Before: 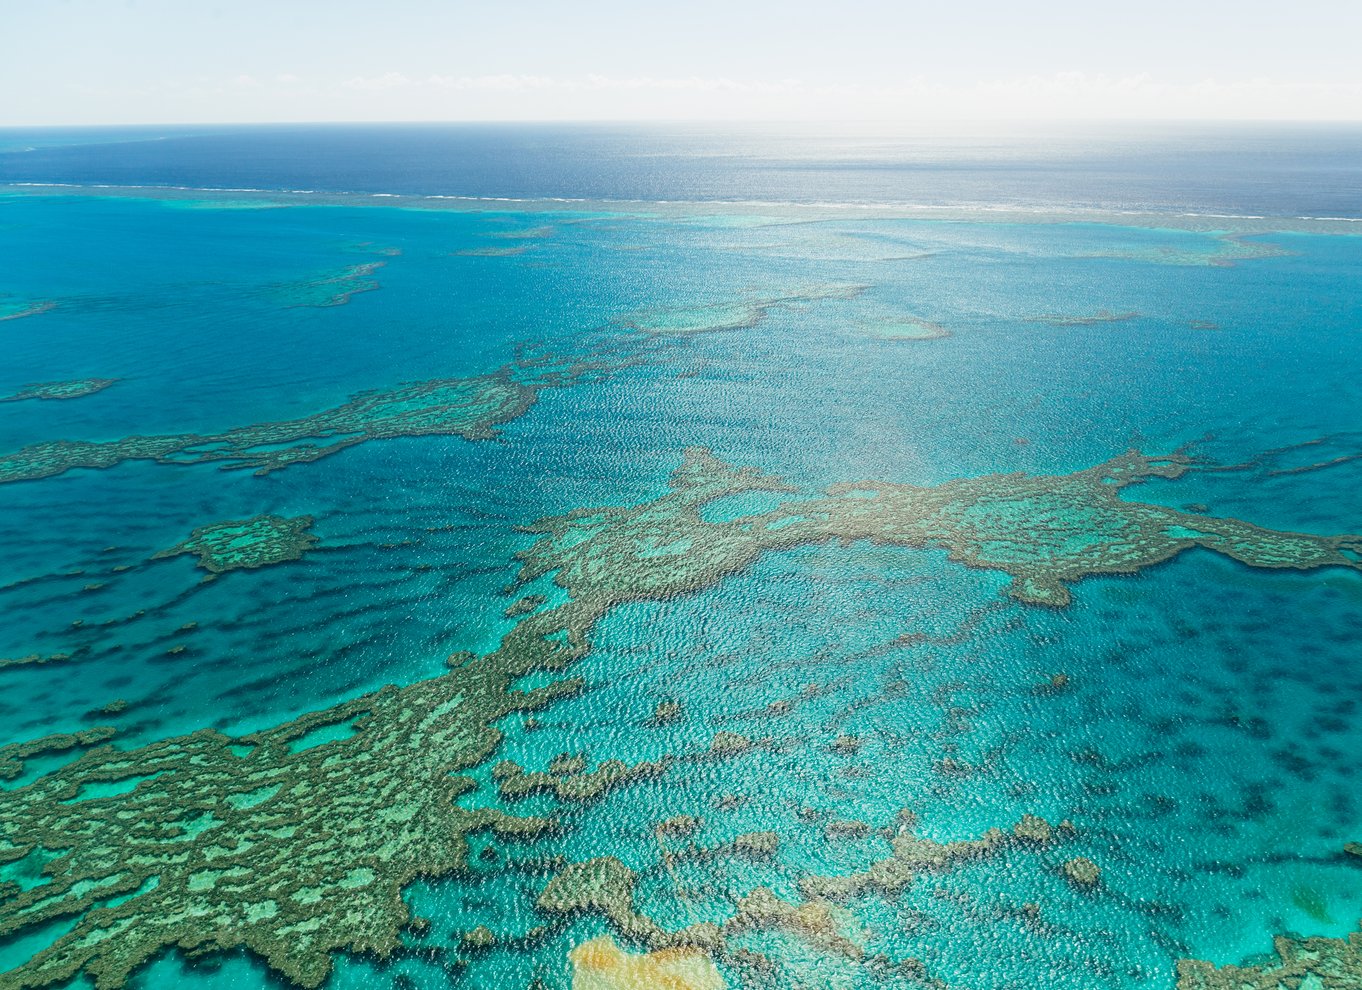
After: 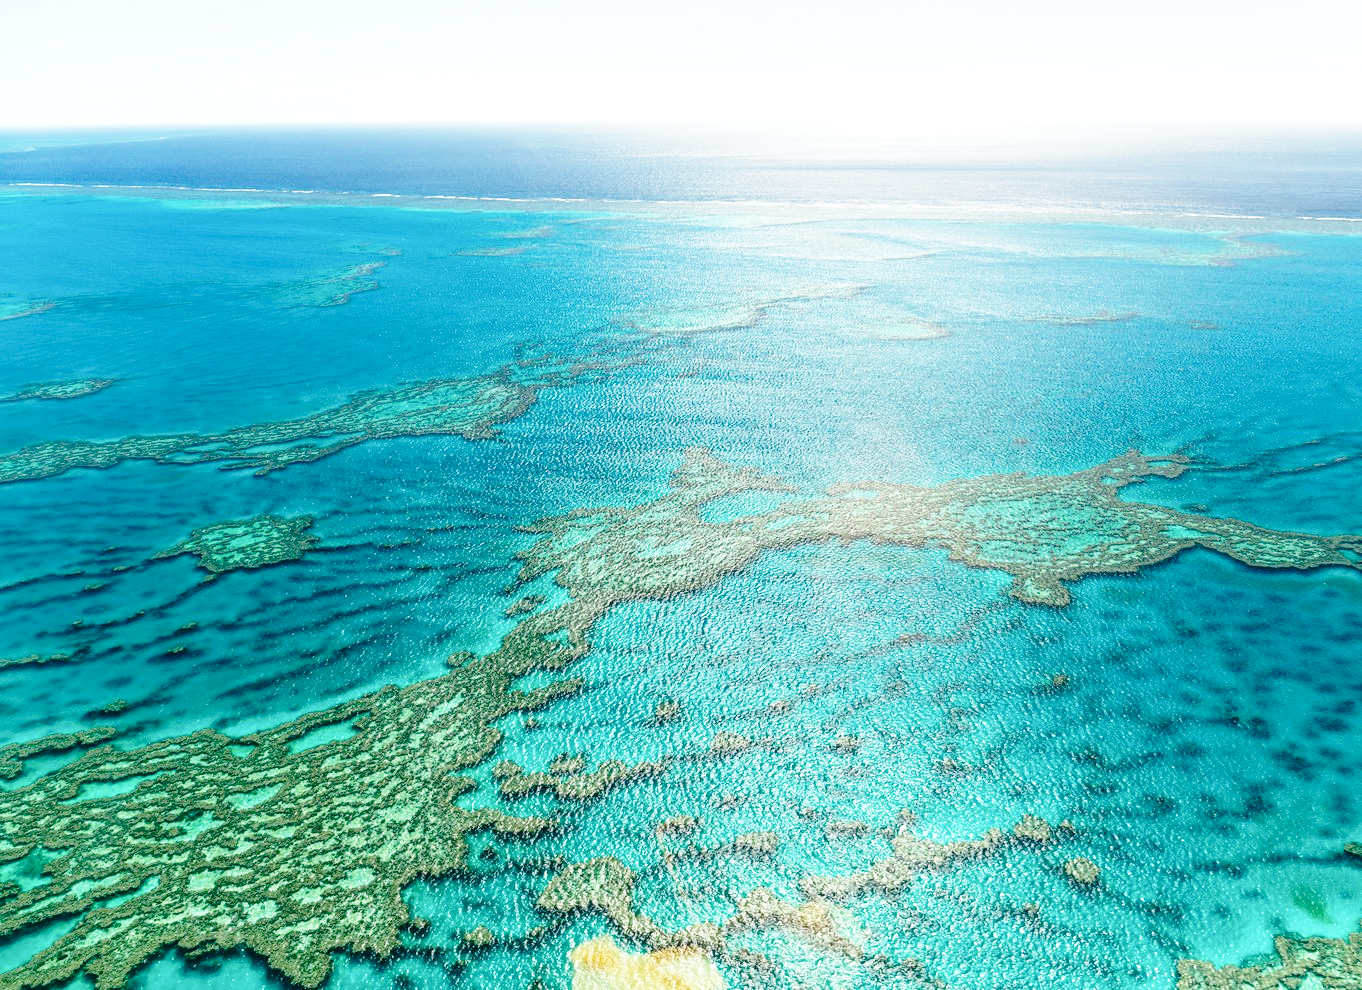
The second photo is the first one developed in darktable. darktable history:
base curve: curves: ch0 [(0, 0) (0.028, 0.03) (0.121, 0.232) (0.46, 0.748) (0.859, 0.968) (1, 1)], preserve colors none
local contrast: on, module defaults
tone equalizer: luminance estimator HSV value / RGB max
